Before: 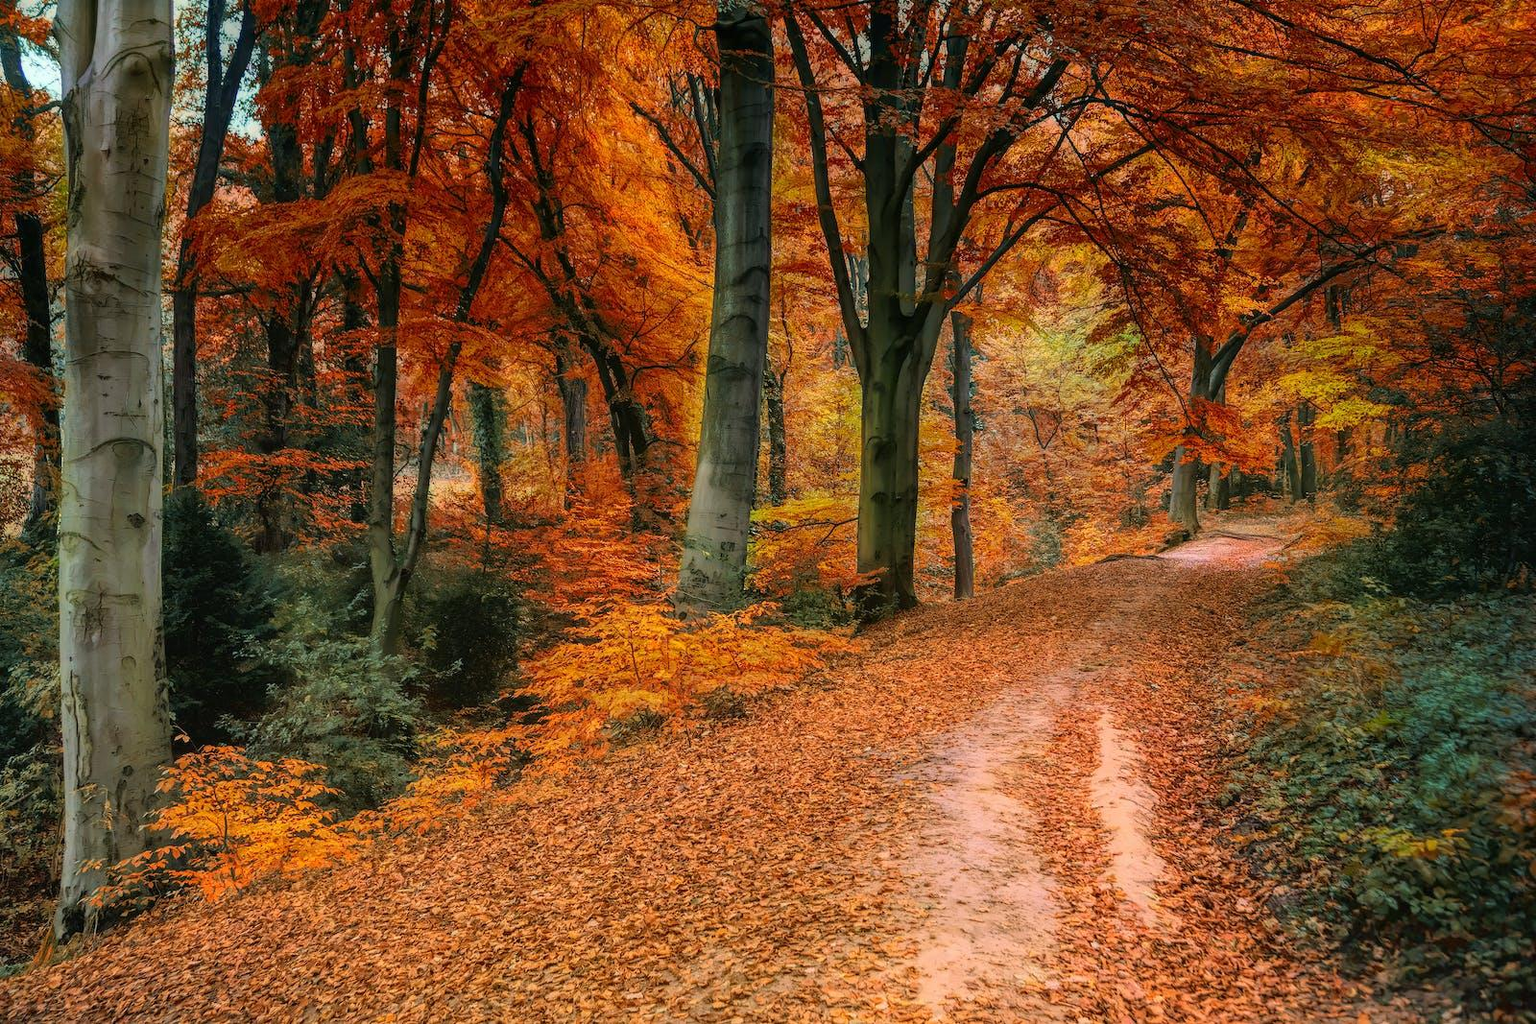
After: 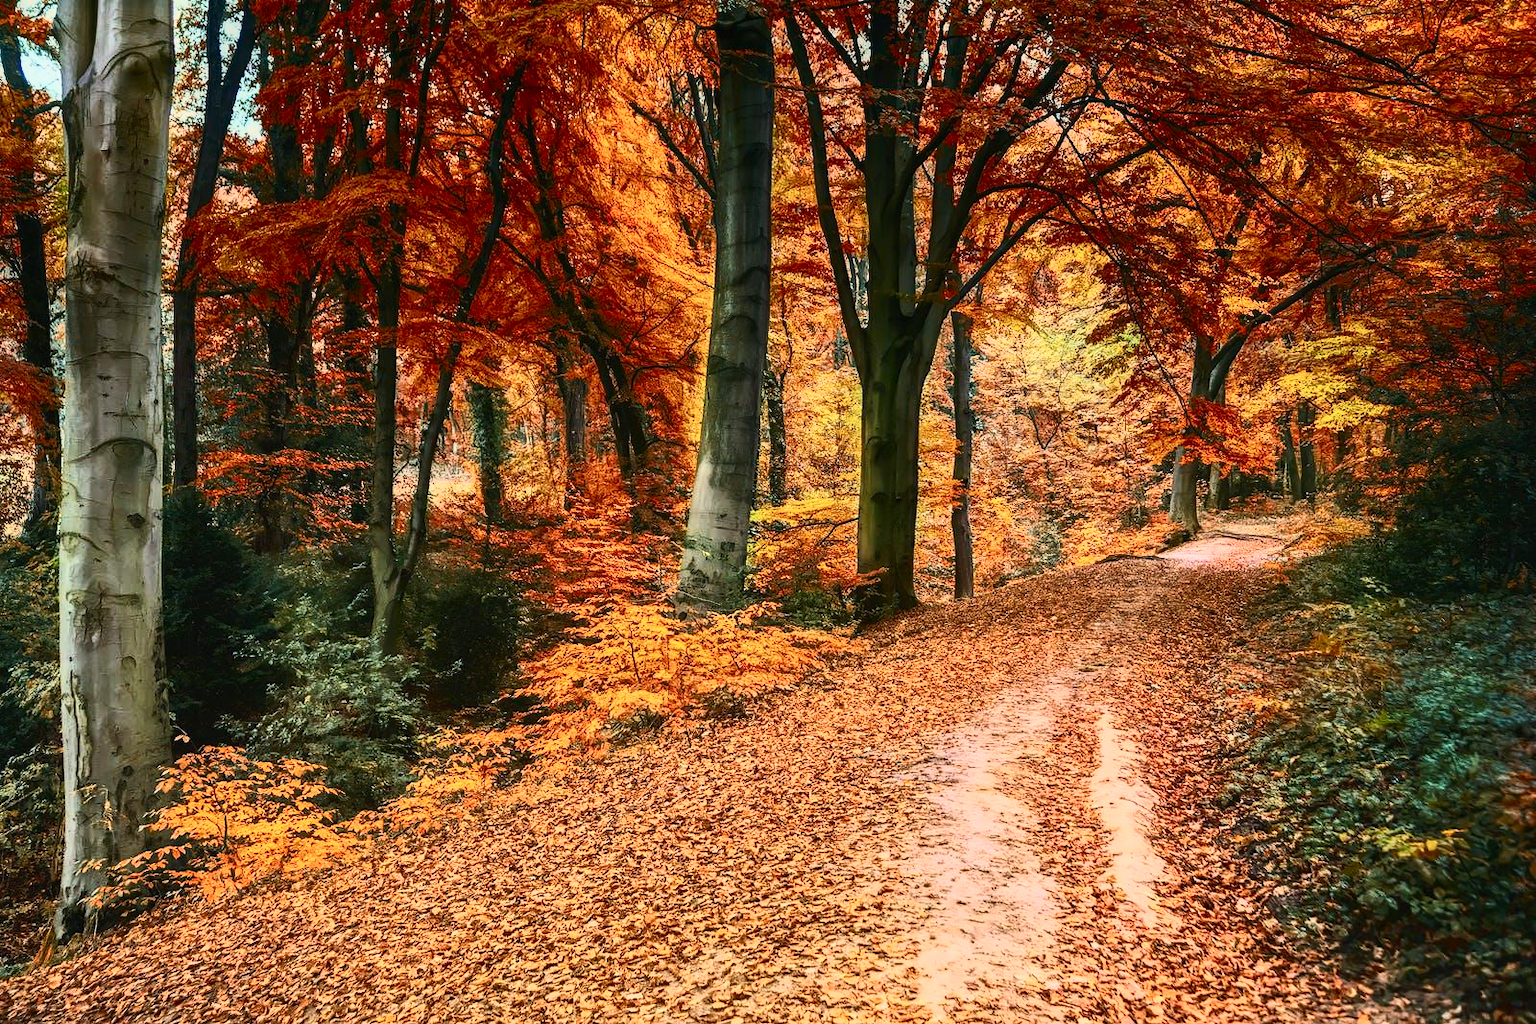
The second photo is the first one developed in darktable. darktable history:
tone equalizer: -8 EV -0.002 EV, -7 EV 0.005 EV, -6 EV -0.008 EV, -5 EV 0.007 EV, -4 EV -0.042 EV, -3 EV -0.233 EV, -2 EV -0.662 EV, -1 EV -0.983 EV, +0 EV -0.969 EV, smoothing diameter 2%, edges refinement/feathering 20, mask exposure compensation -1.57 EV, filter diffusion 5
contrast brightness saturation: contrast 0.62, brightness 0.34, saturation 0.14
